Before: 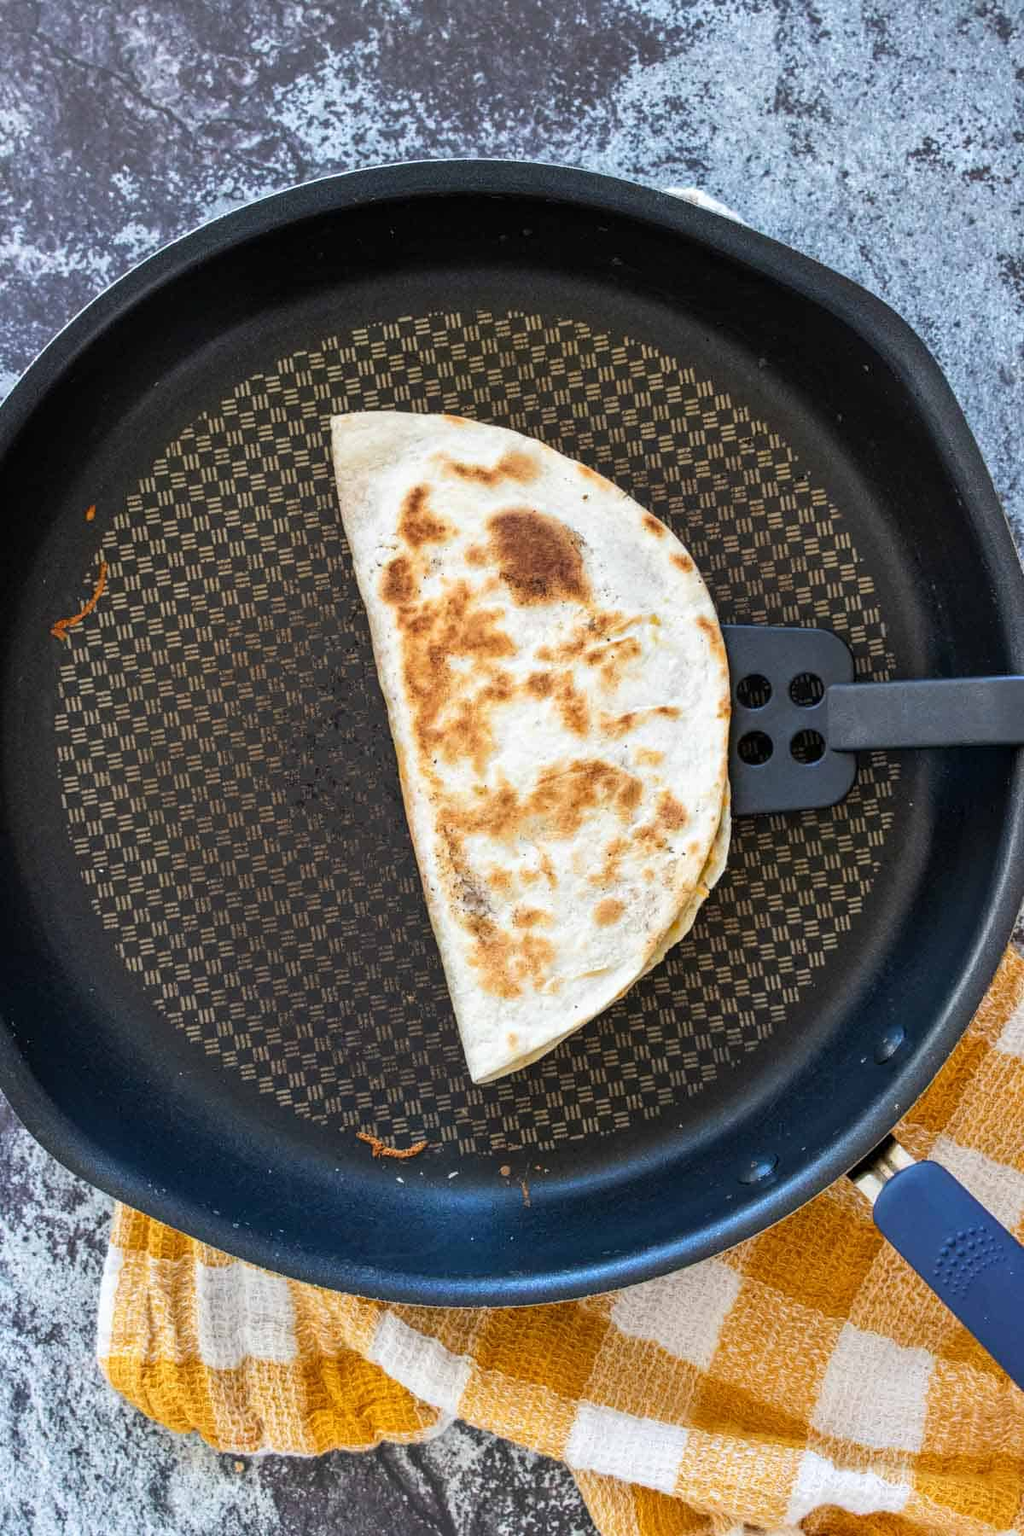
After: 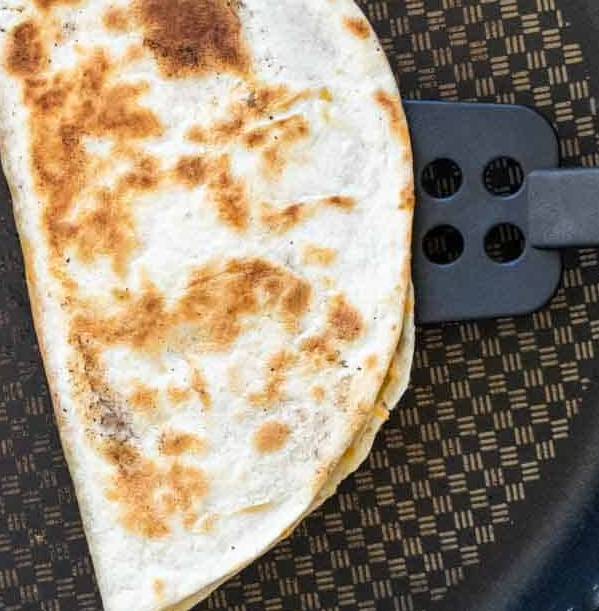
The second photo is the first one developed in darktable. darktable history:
crop: left 36.871%, top 35.121%, right 13.144%, bottom 30.904%
